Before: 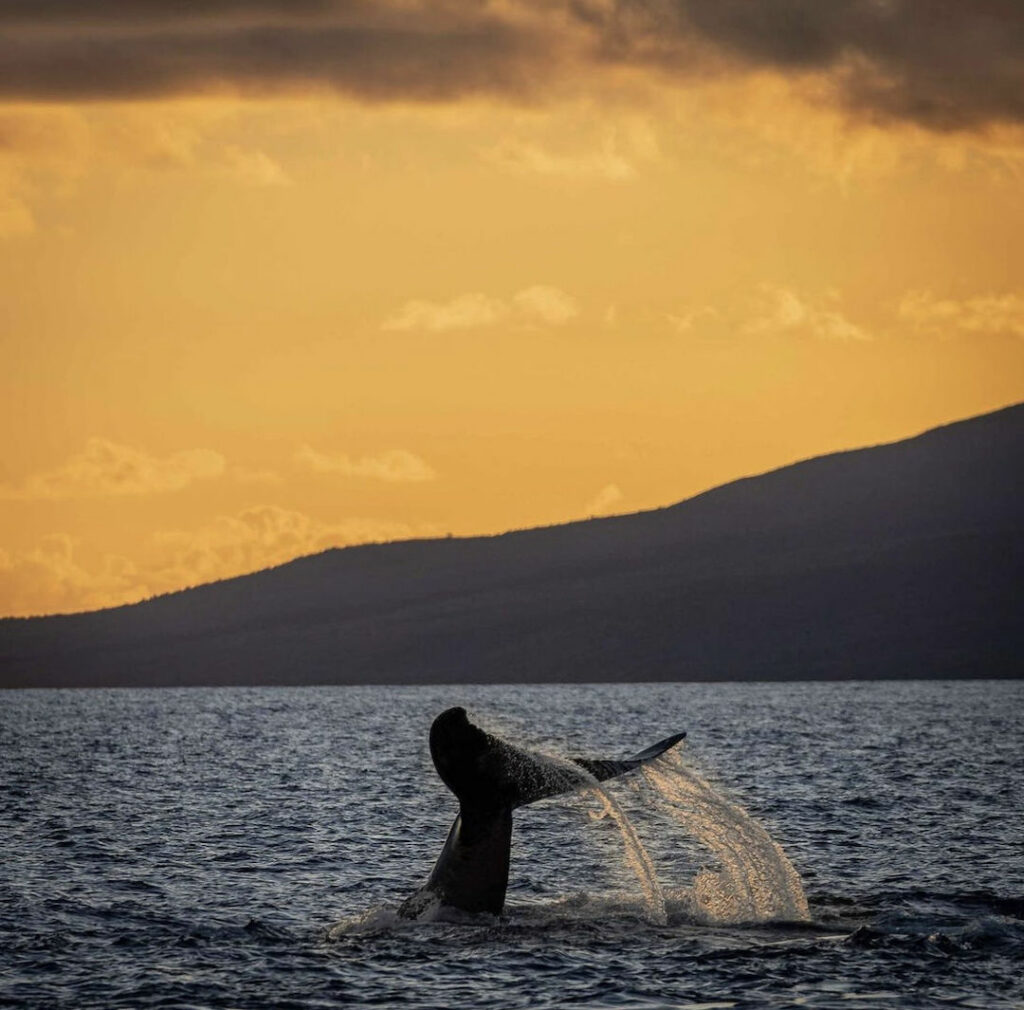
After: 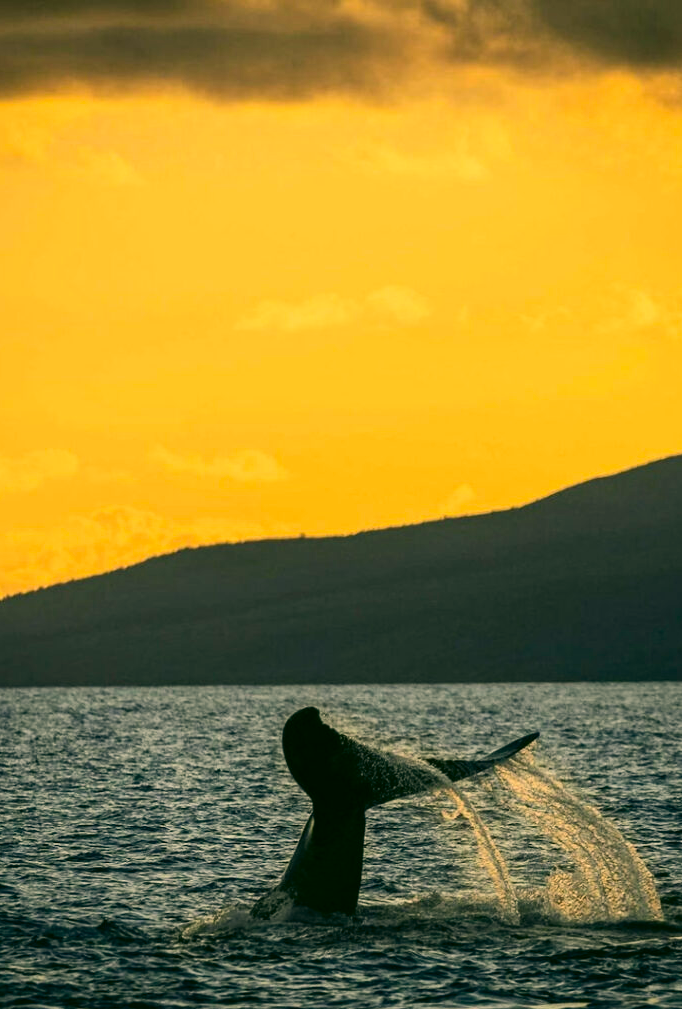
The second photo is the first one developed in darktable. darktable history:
crop and rotate: left 14.391%, right 18.991%
contrast brightness saturation: contrast 0.242, brightness 0.089
color correction: highlights a* 4.92, highlights b* 24.51, shadows a* -15.74, shadows b* 3.7
